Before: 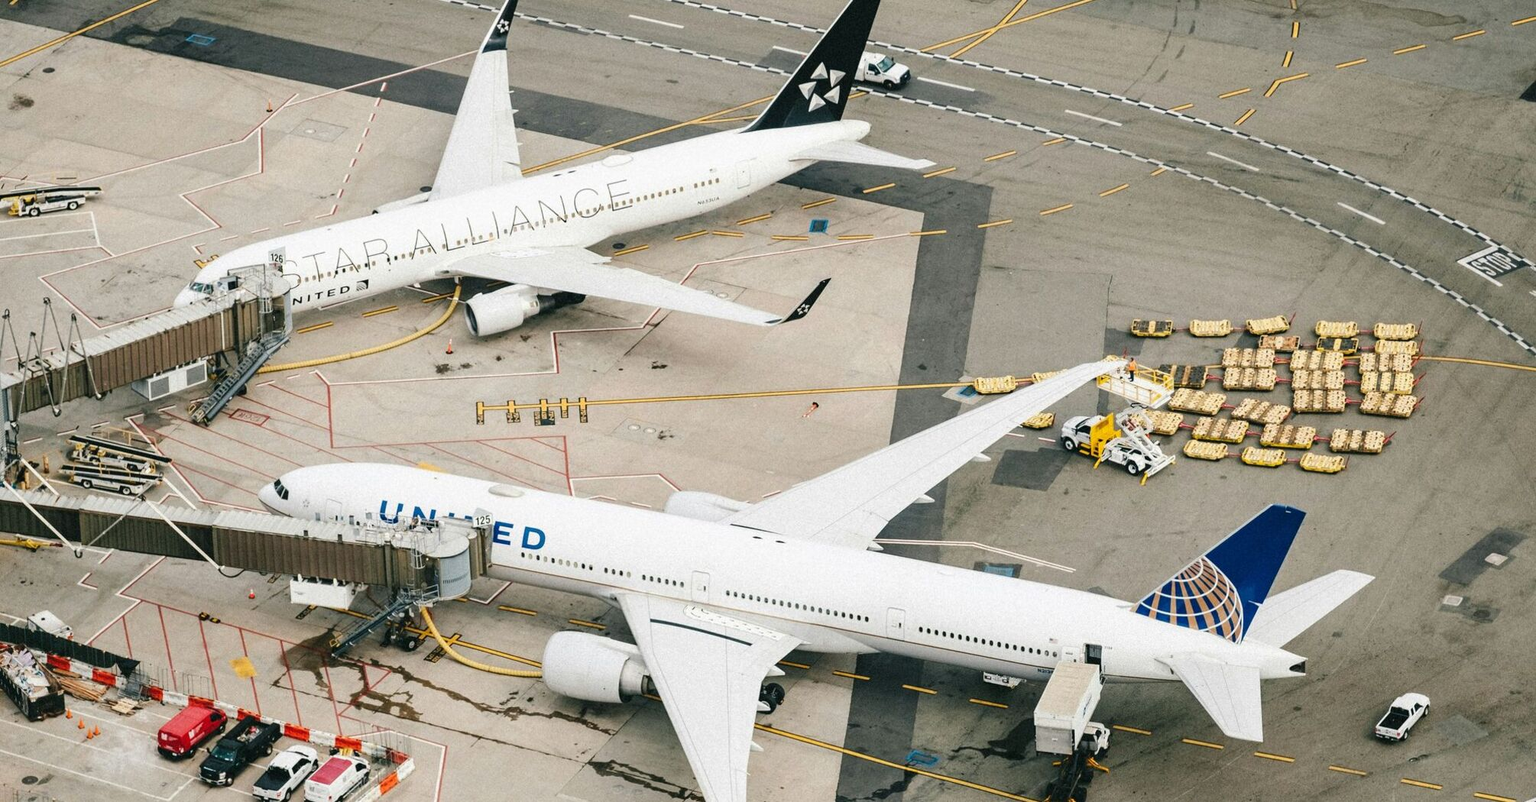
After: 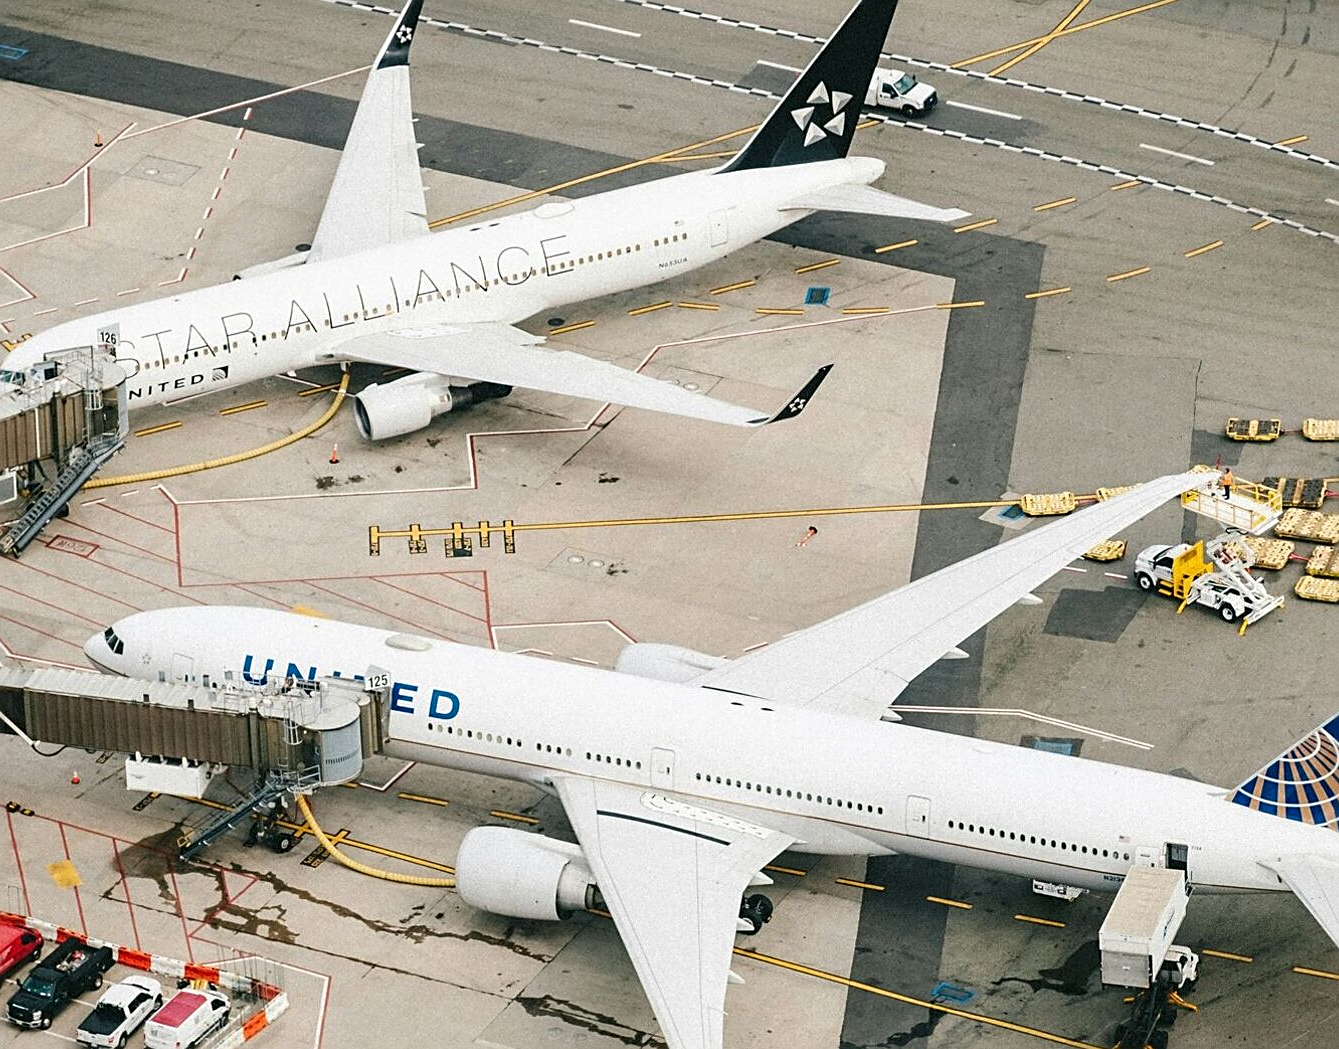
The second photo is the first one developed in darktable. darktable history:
tone equalizer: on, module defaults
sharpen: on, module defaults
crop and rotate: left 12.673%, right 20.66%
